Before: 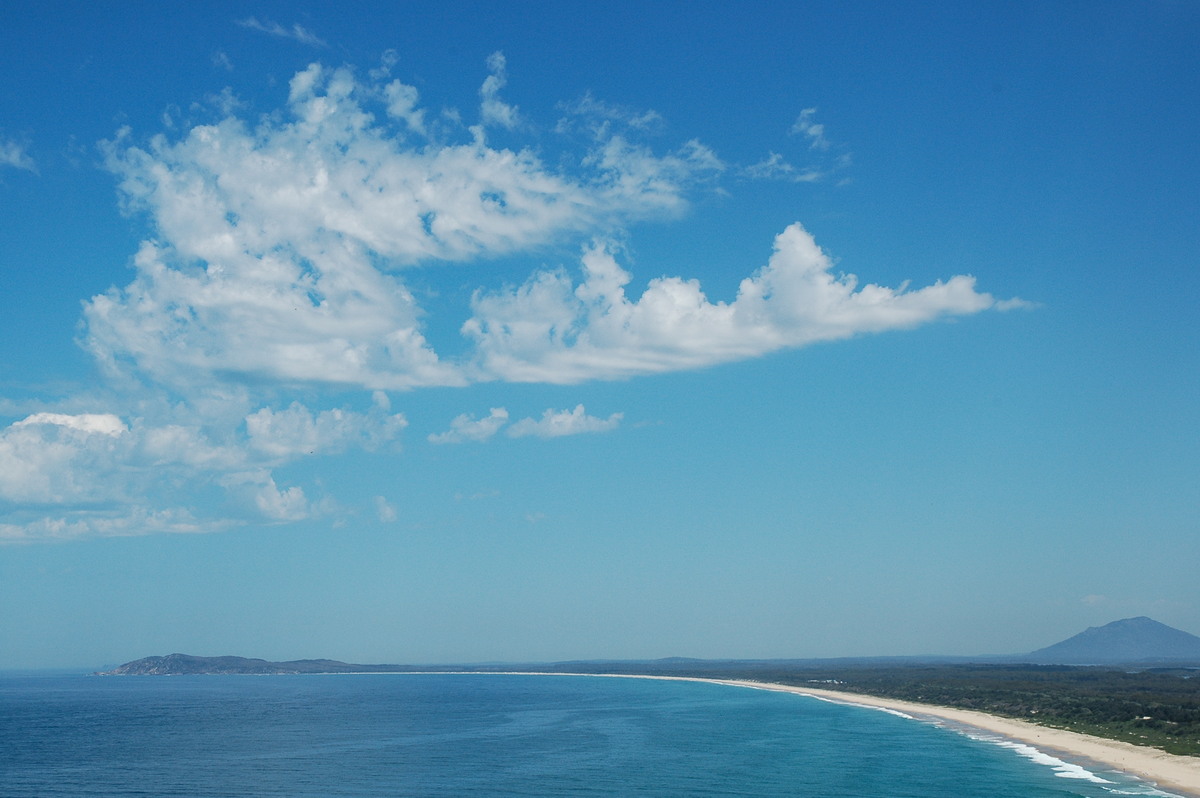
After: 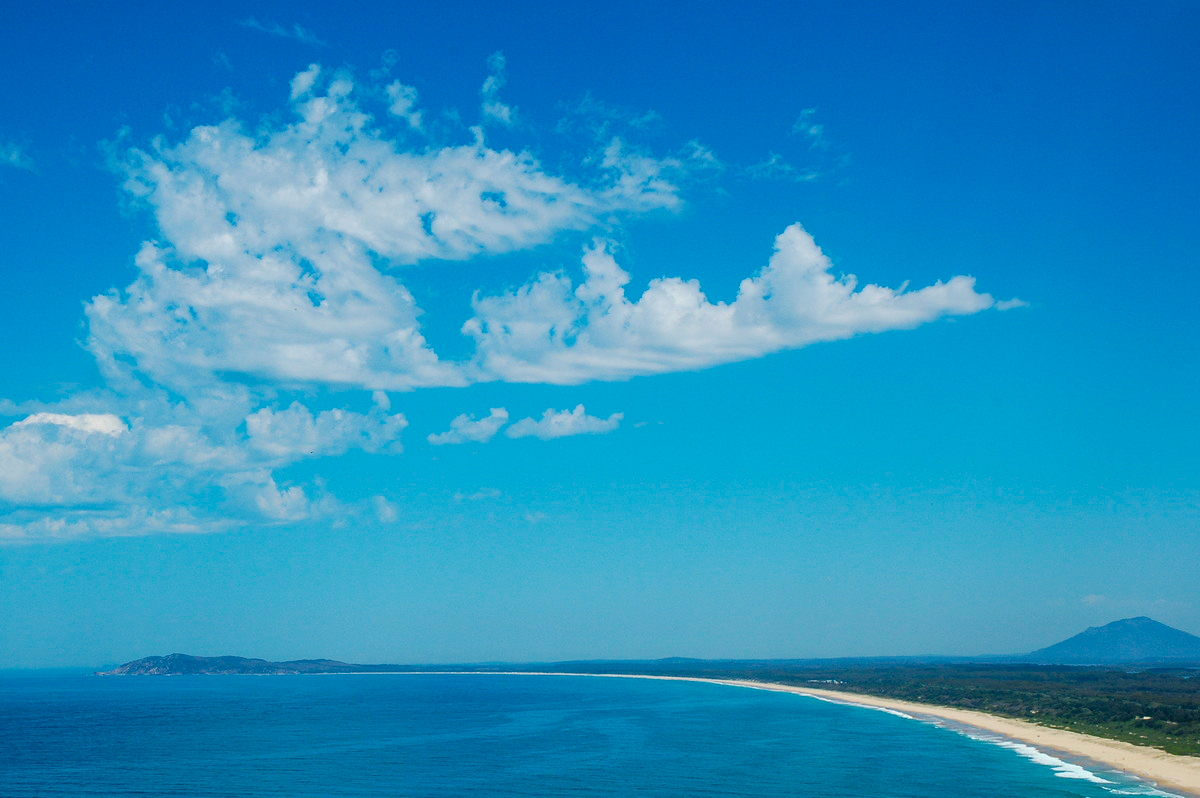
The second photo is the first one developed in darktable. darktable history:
velvia: strength 51.47%, mid-tones bias 0.517
